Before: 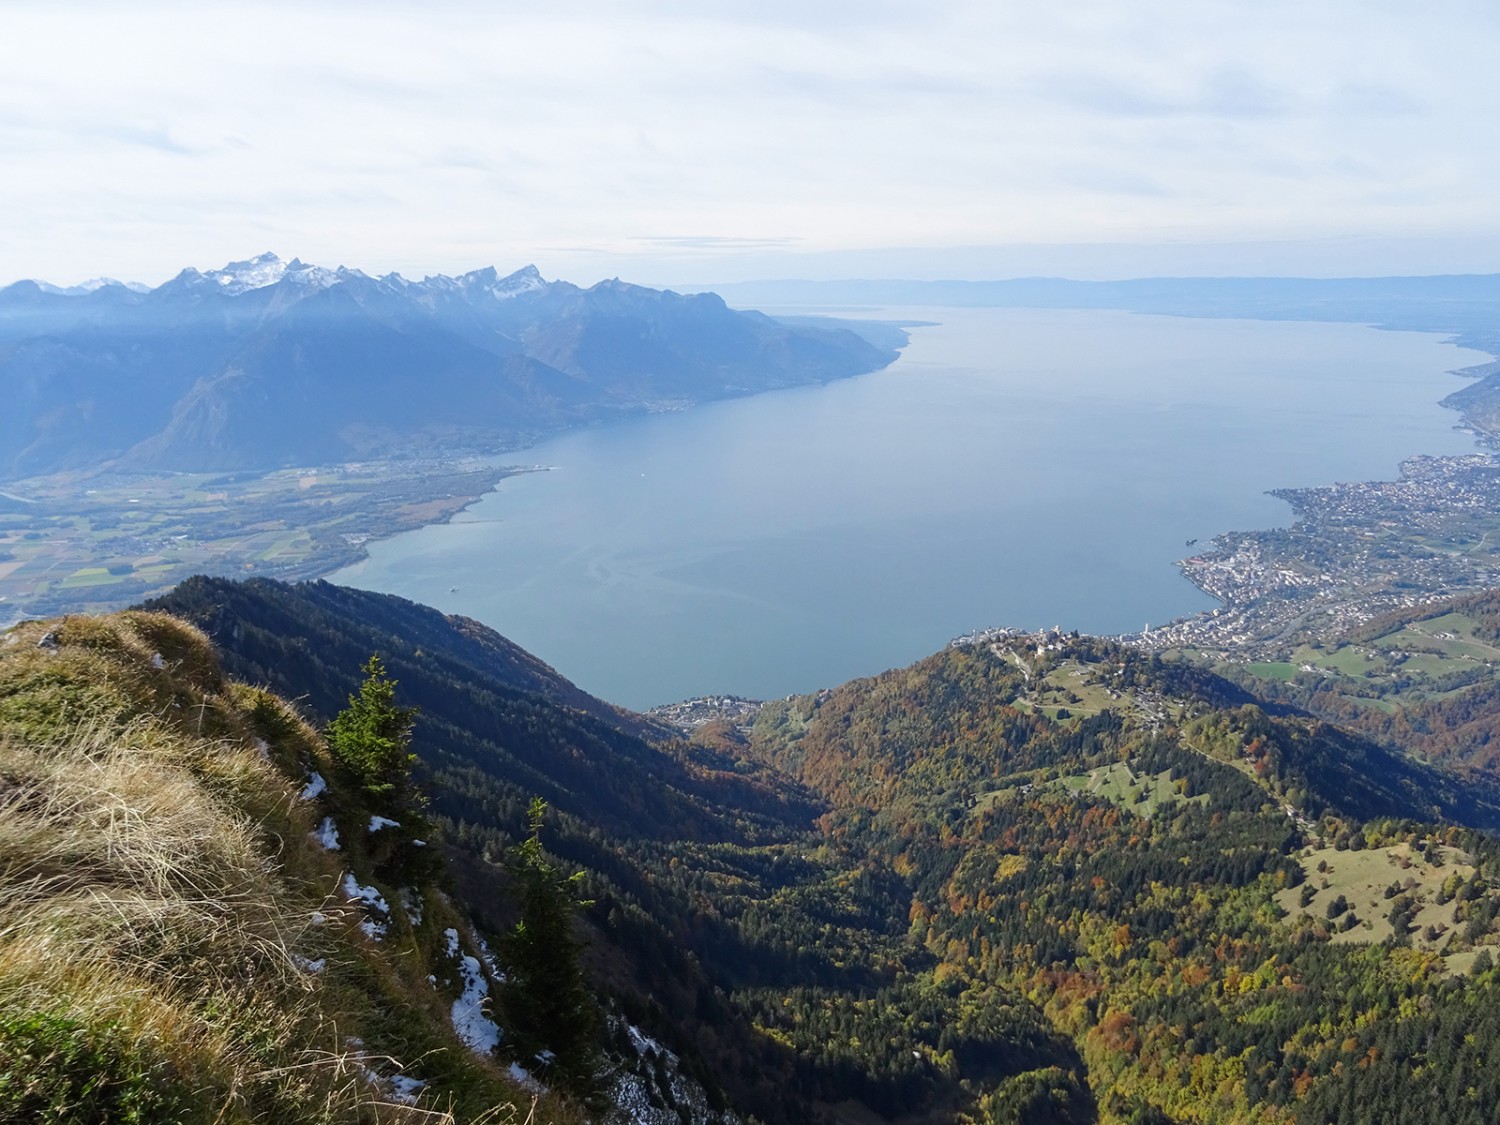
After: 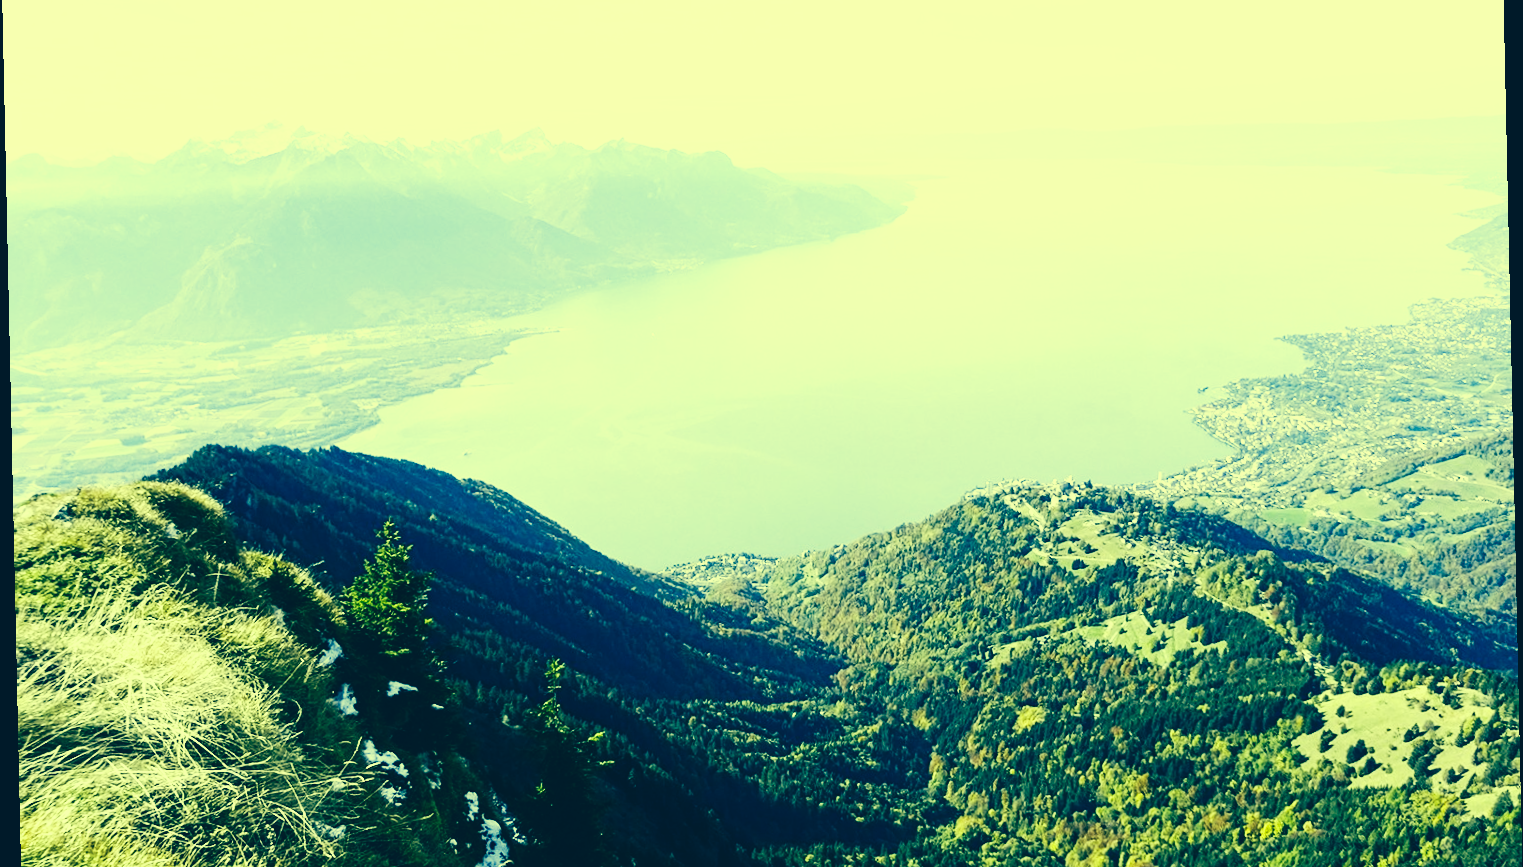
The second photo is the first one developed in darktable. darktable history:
tone equalizer: -8 EV -0.417 EV, -7 EV -0.389 EV, -6 EV -0.333 EV, -5 EV -0.222 EV, -3 EV 0.222 EV, -2 EV 0.333 EV, -1 EV 0.389 EV, +0 EV 0.417 EV, edges refinement/feathering 500, mask exposure compensation -1.57 EV, preserve details no
base curve: curves: ch0 [(0, 0) (0.007, 0.004) (0.027, 0.03) (0.046, 0.07) (0.207, 0.54) (0.442, 0.872) (0.673, 0.972) (1, 1)], preserve colors none
crop: top 13.819%, bottom 11.169%
rotate and perspective: rotation -1.24°, automatic cropping off
contrast brightness saturation: contrast 0.1, saturation -0.36
color correction: highlights a* -15.58, highlights b* 40, shadows a* -40, shadows b* -26.18
